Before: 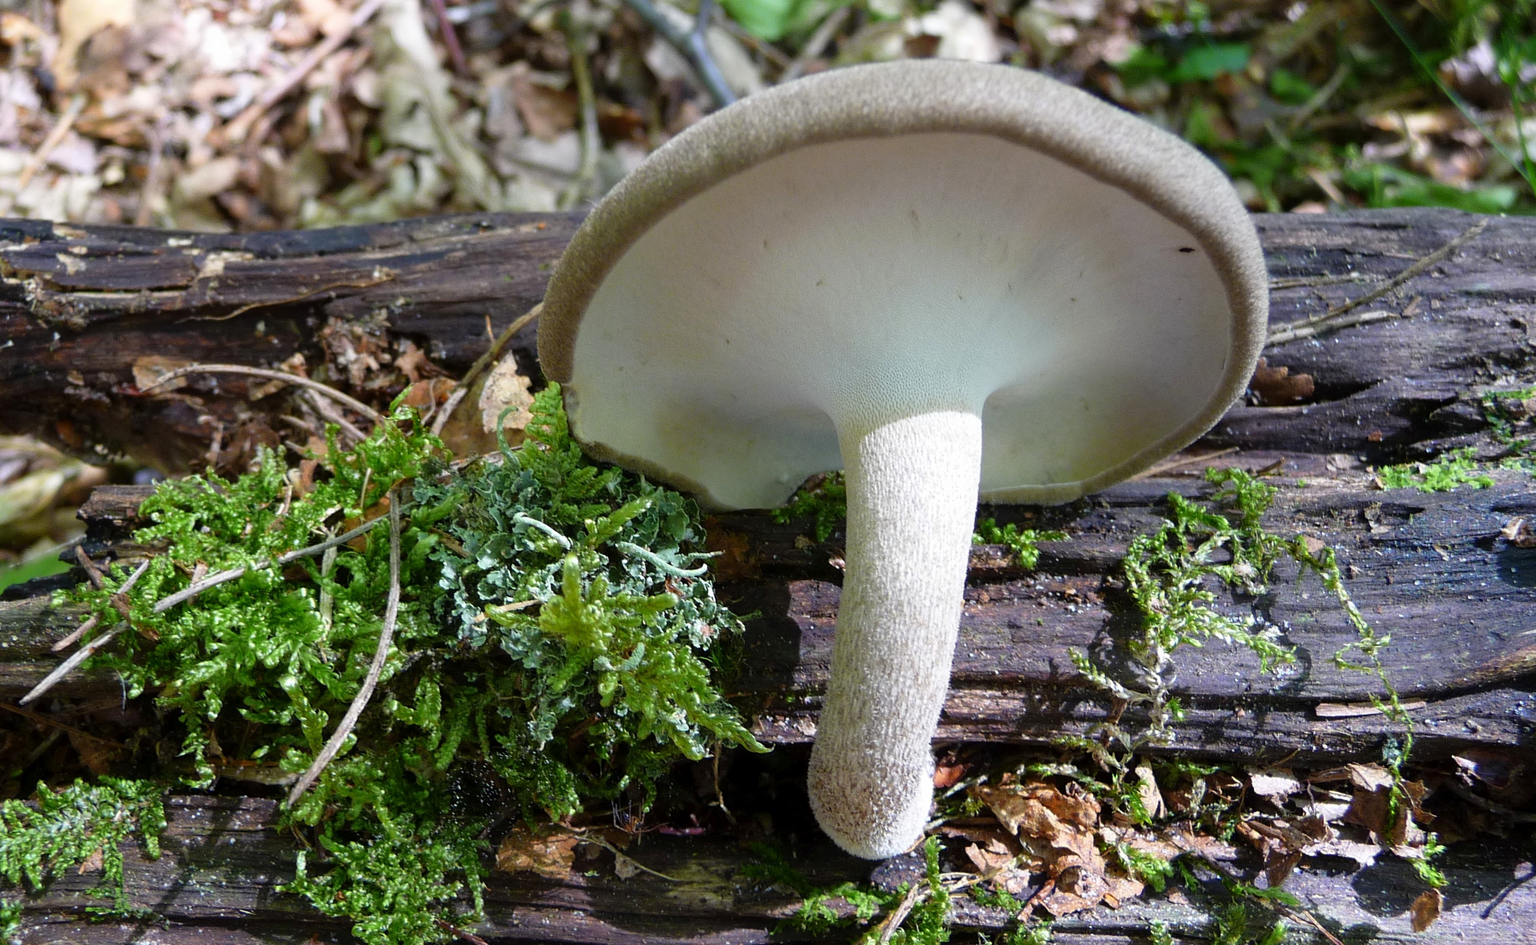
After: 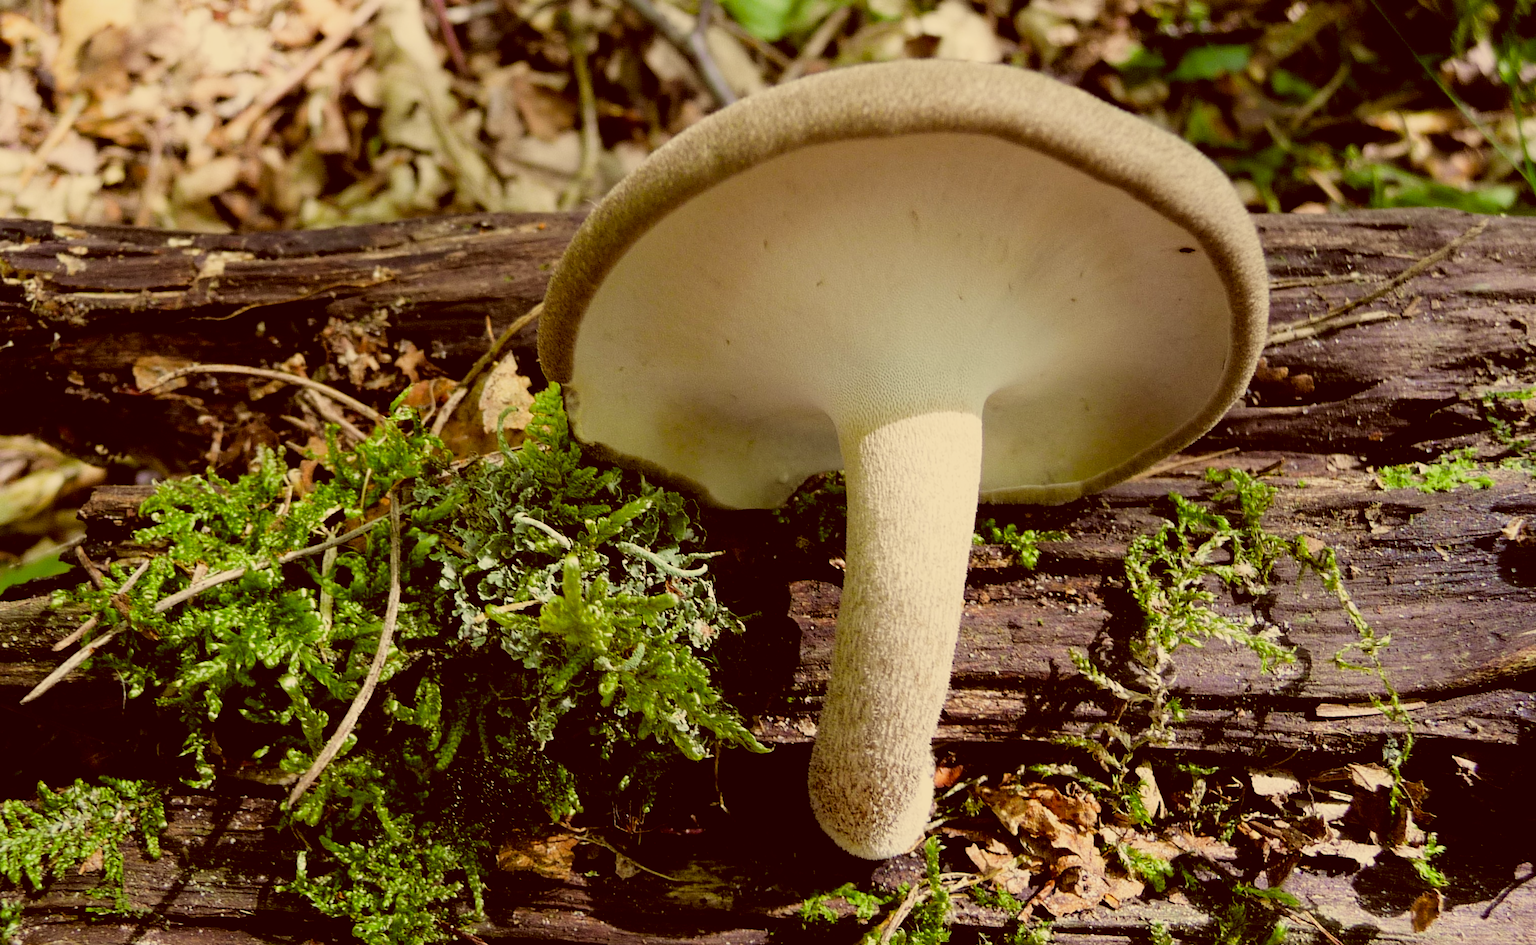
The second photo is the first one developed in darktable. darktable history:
color correction: highlights a* 1.12, highlights b* 24.26, shadows a* 15.58, shadows b* 24.26
filmic rgb: black relative exposure -5 EV, hardness 2.88, contrast 1.2, highlights saturation mix -30%
